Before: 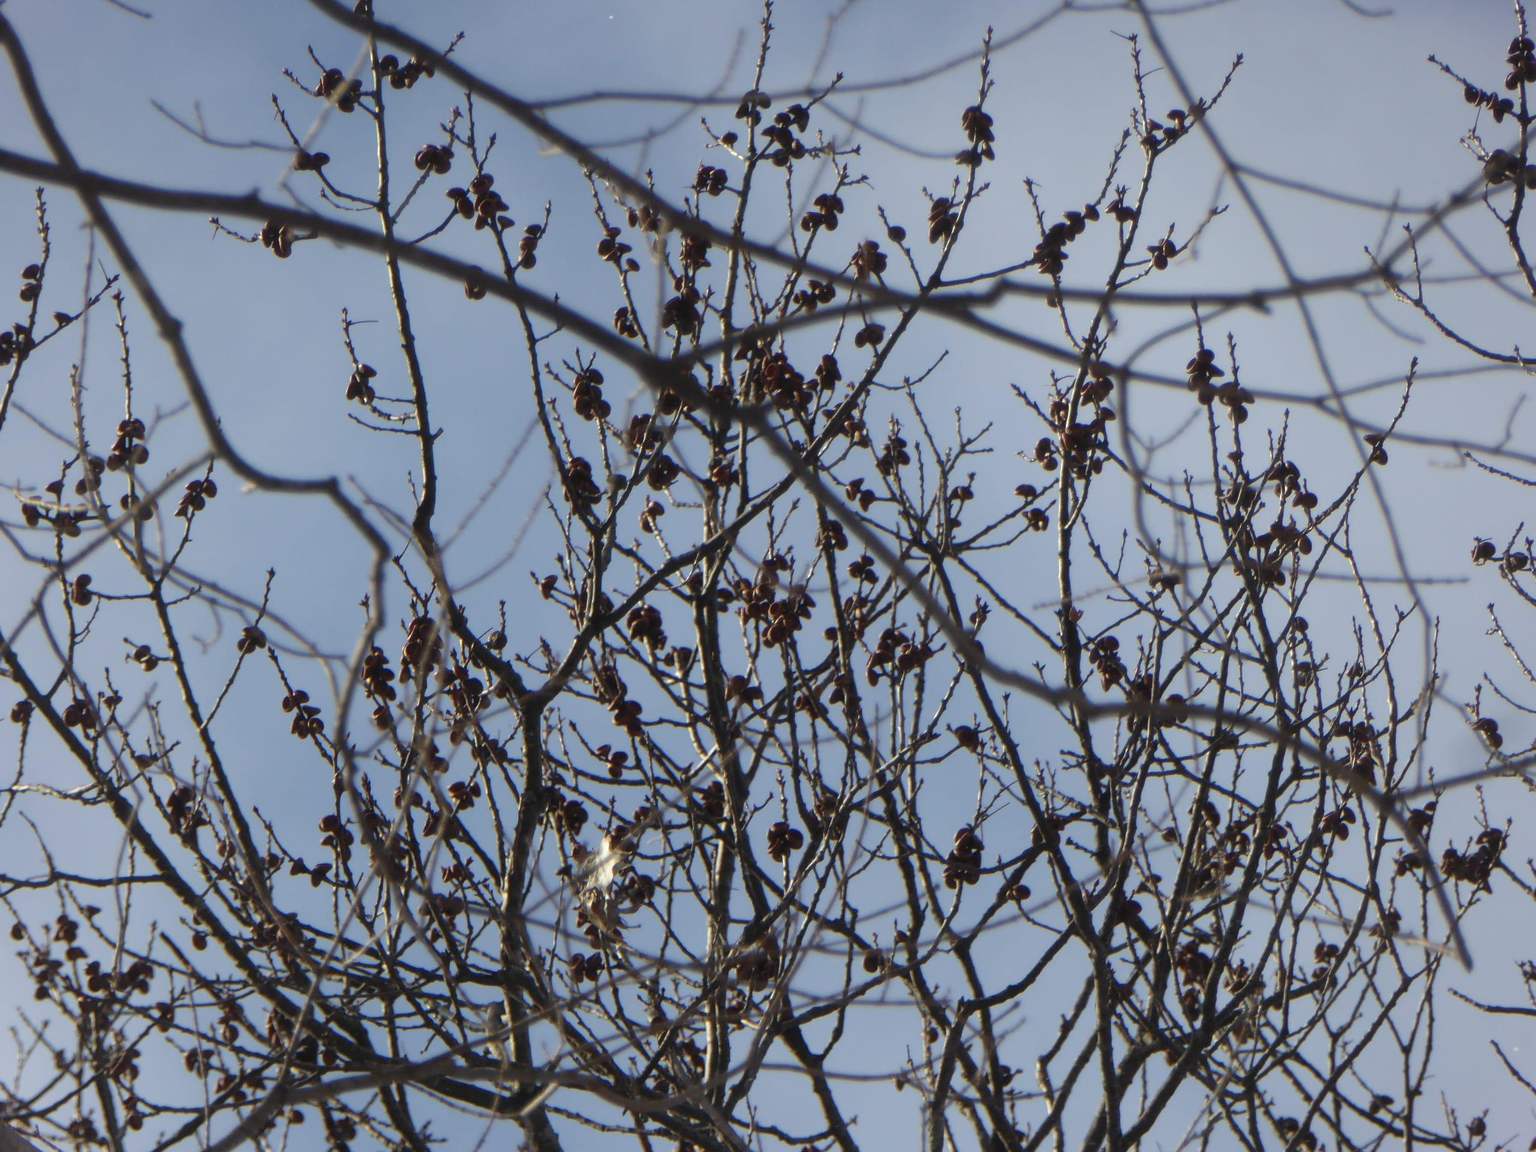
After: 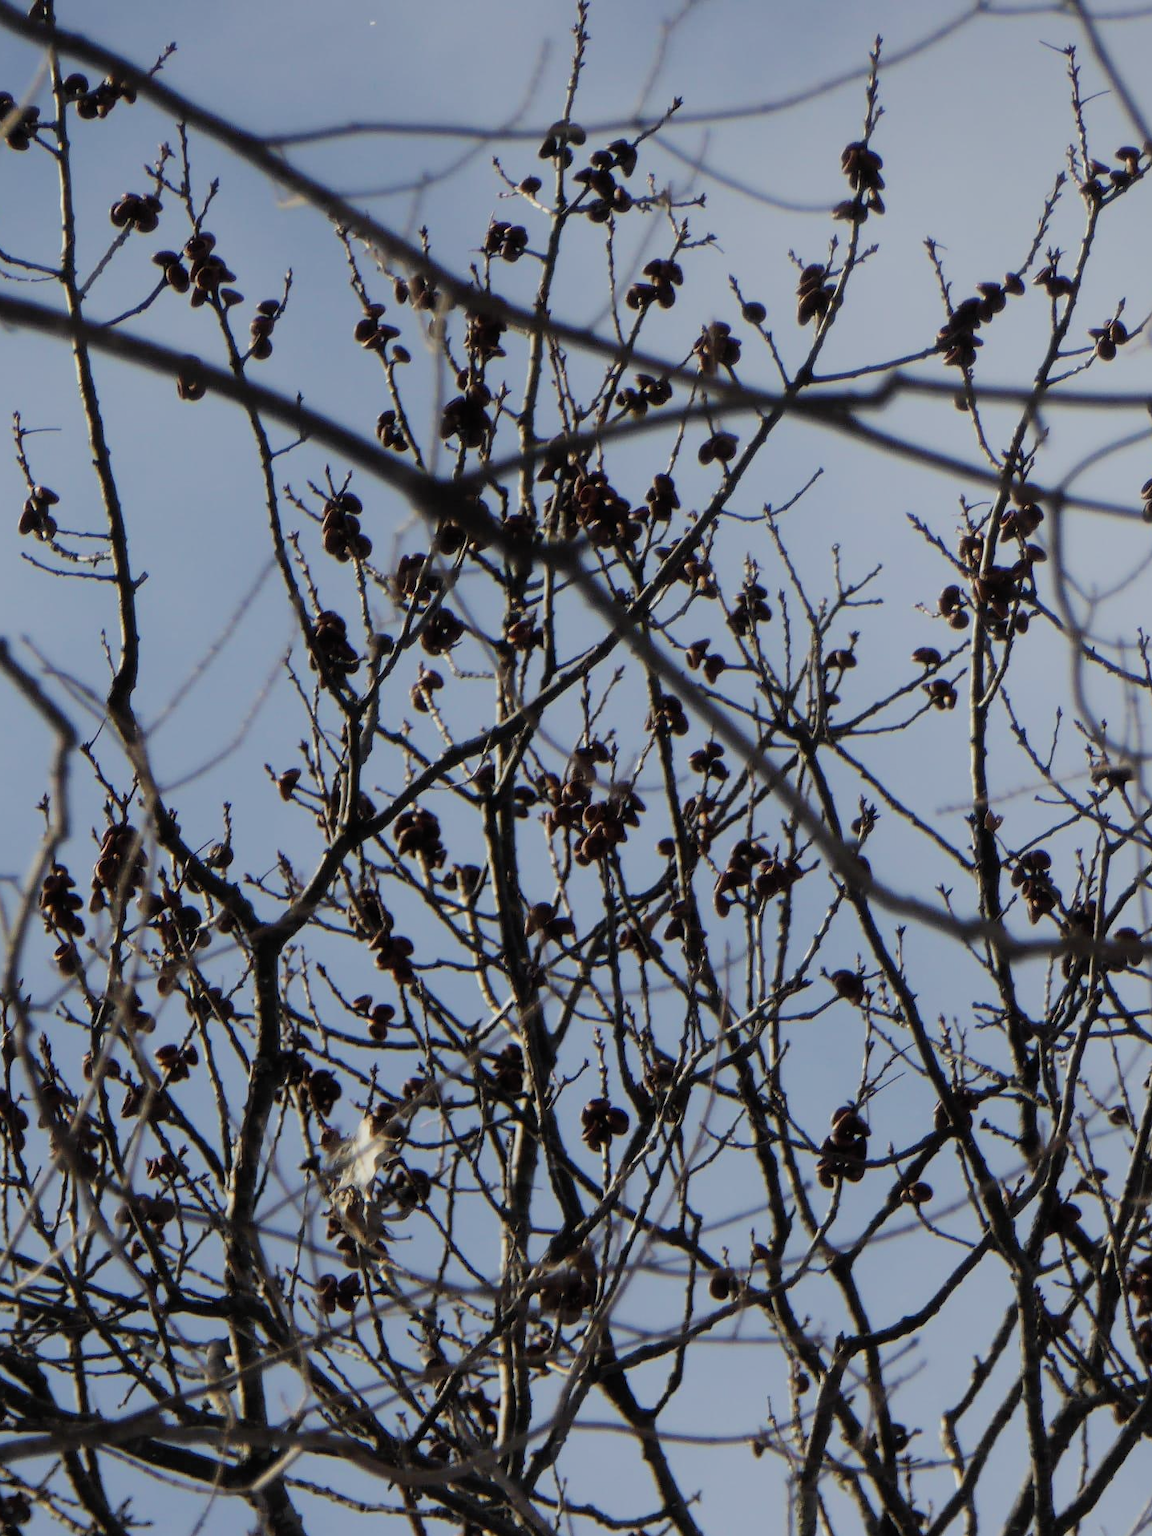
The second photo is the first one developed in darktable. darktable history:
filmic rgb: black relative exposure -7.65 EV, white relative exposure 4.56 EV, hardness 3.61, contrast 1.106
crop: left 21.674%, right 22.086%
